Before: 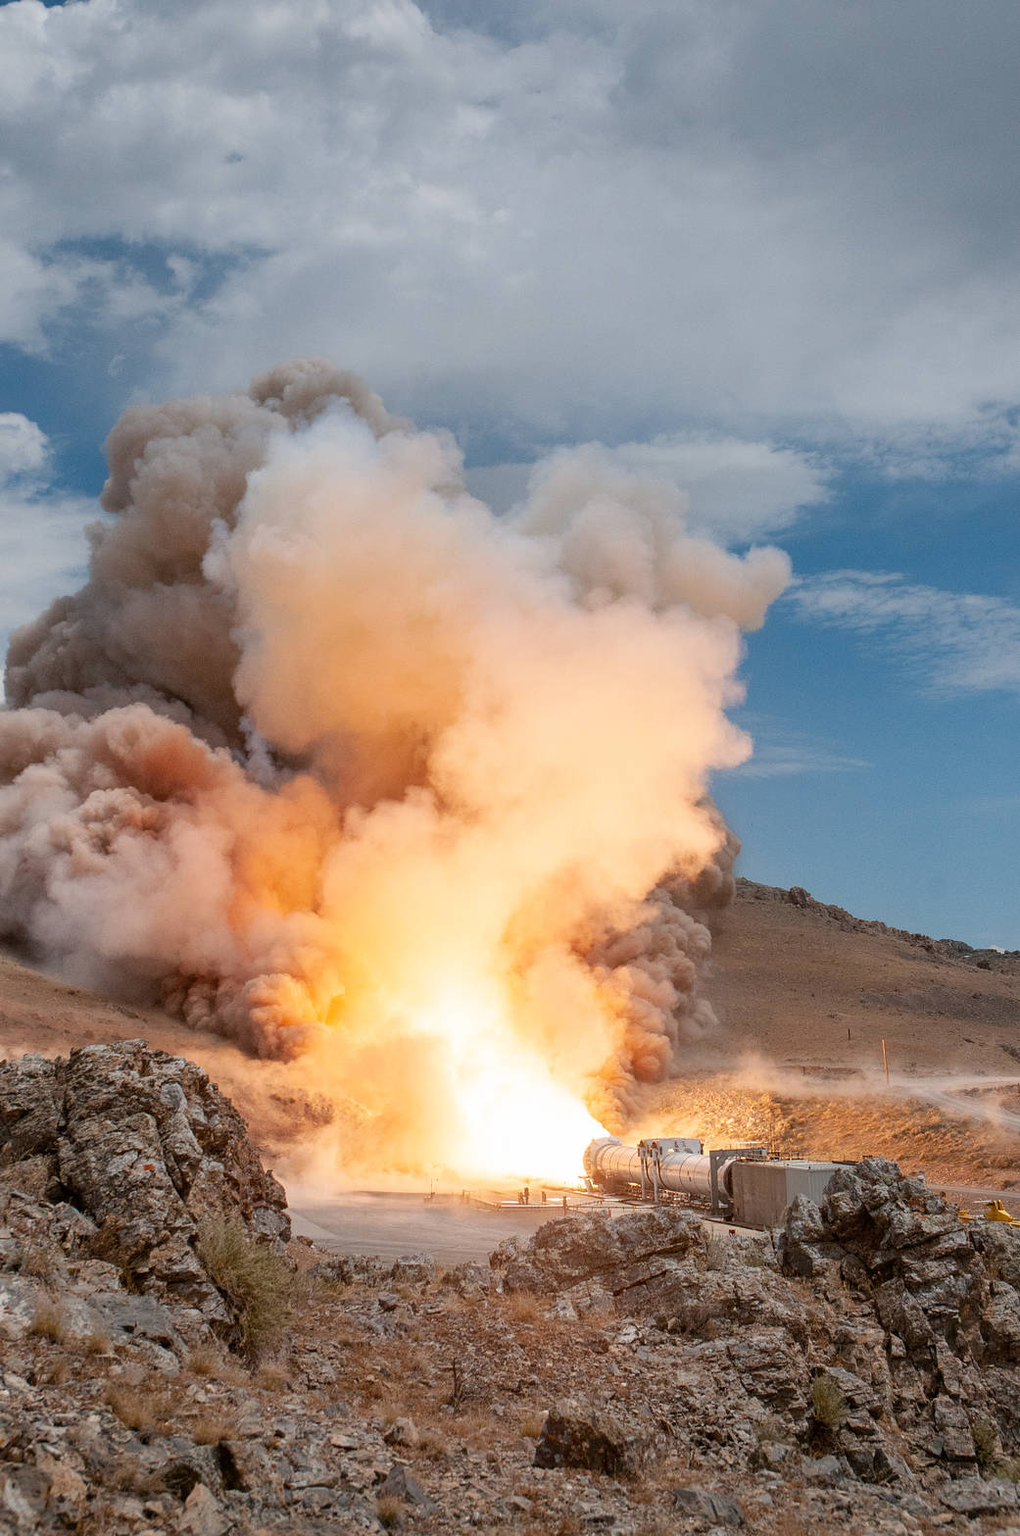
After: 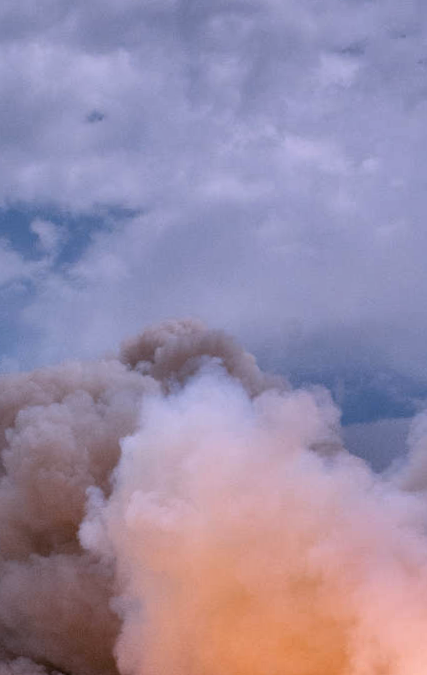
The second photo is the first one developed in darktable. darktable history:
rotate and perspective: rotation -2.12°, lens shift (vertical) 0.009, lens shift (horizontal) -0.008, automatic cropping original format, crop left 0.036, crop right 0.964, crop top 0.05, crop bottom 0.959
white balance: red 1.042, blue 1.17
crop and rotate: left 10.817%, top 0.062%, right 47.194%, bottom 53.626%
contrast brightness saturation: contrast 0.07
shadows and highlights: radius 108.52, shadows 44.07, highlights -67.8, low approximation 0.01, soften with gaussian
